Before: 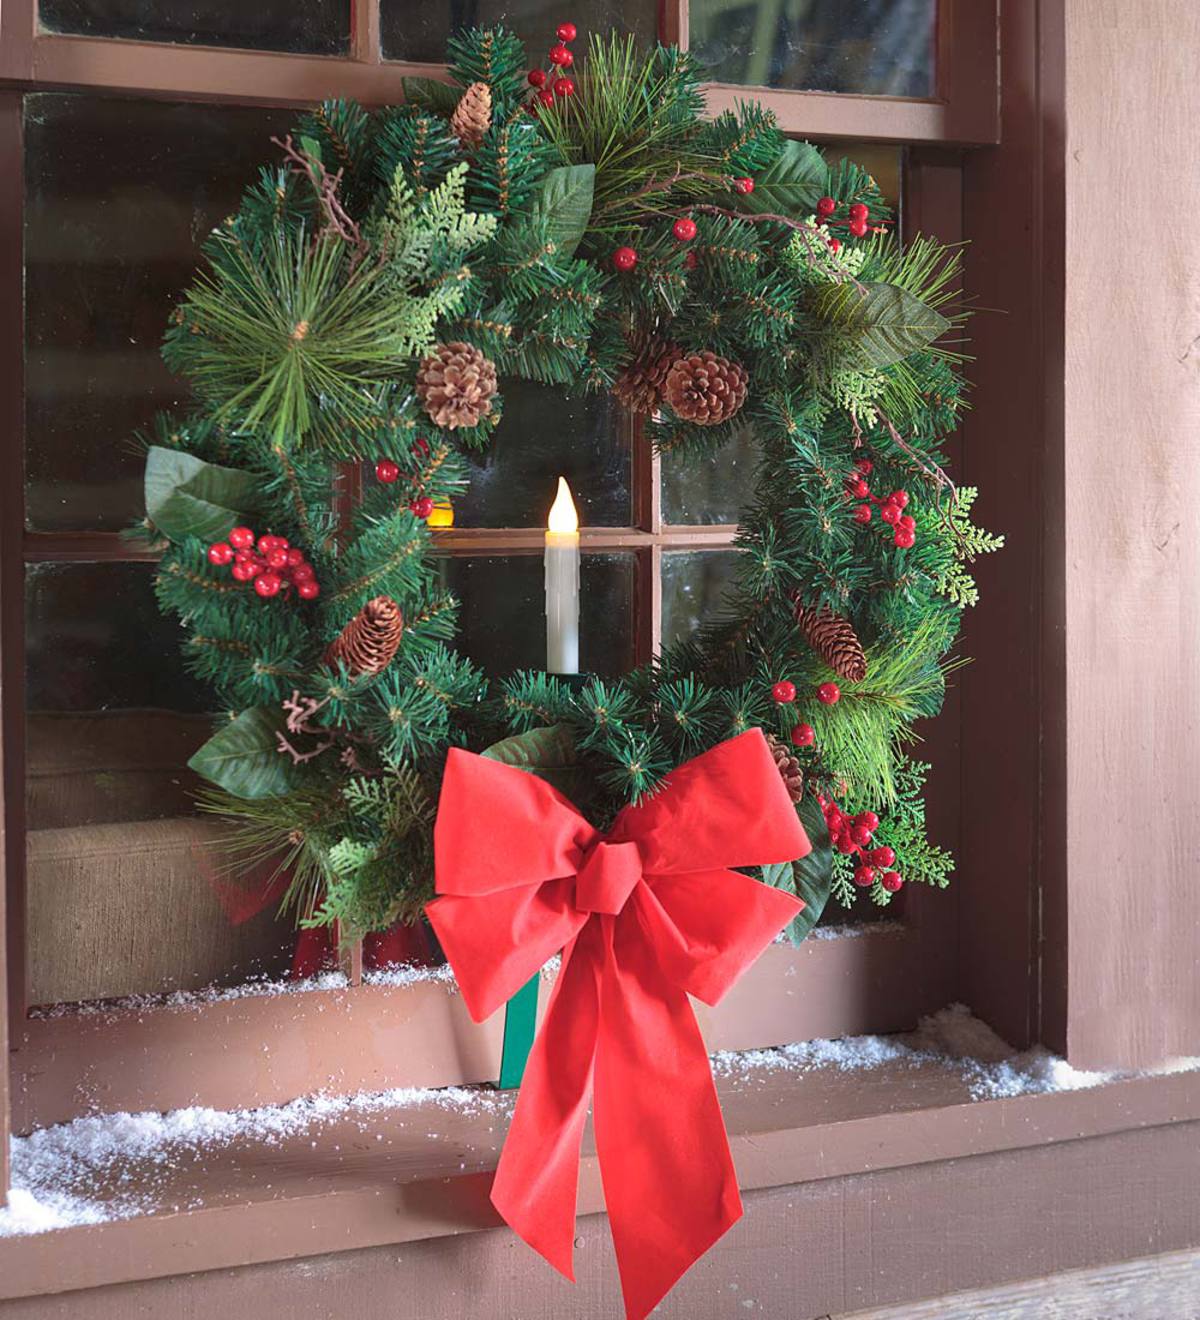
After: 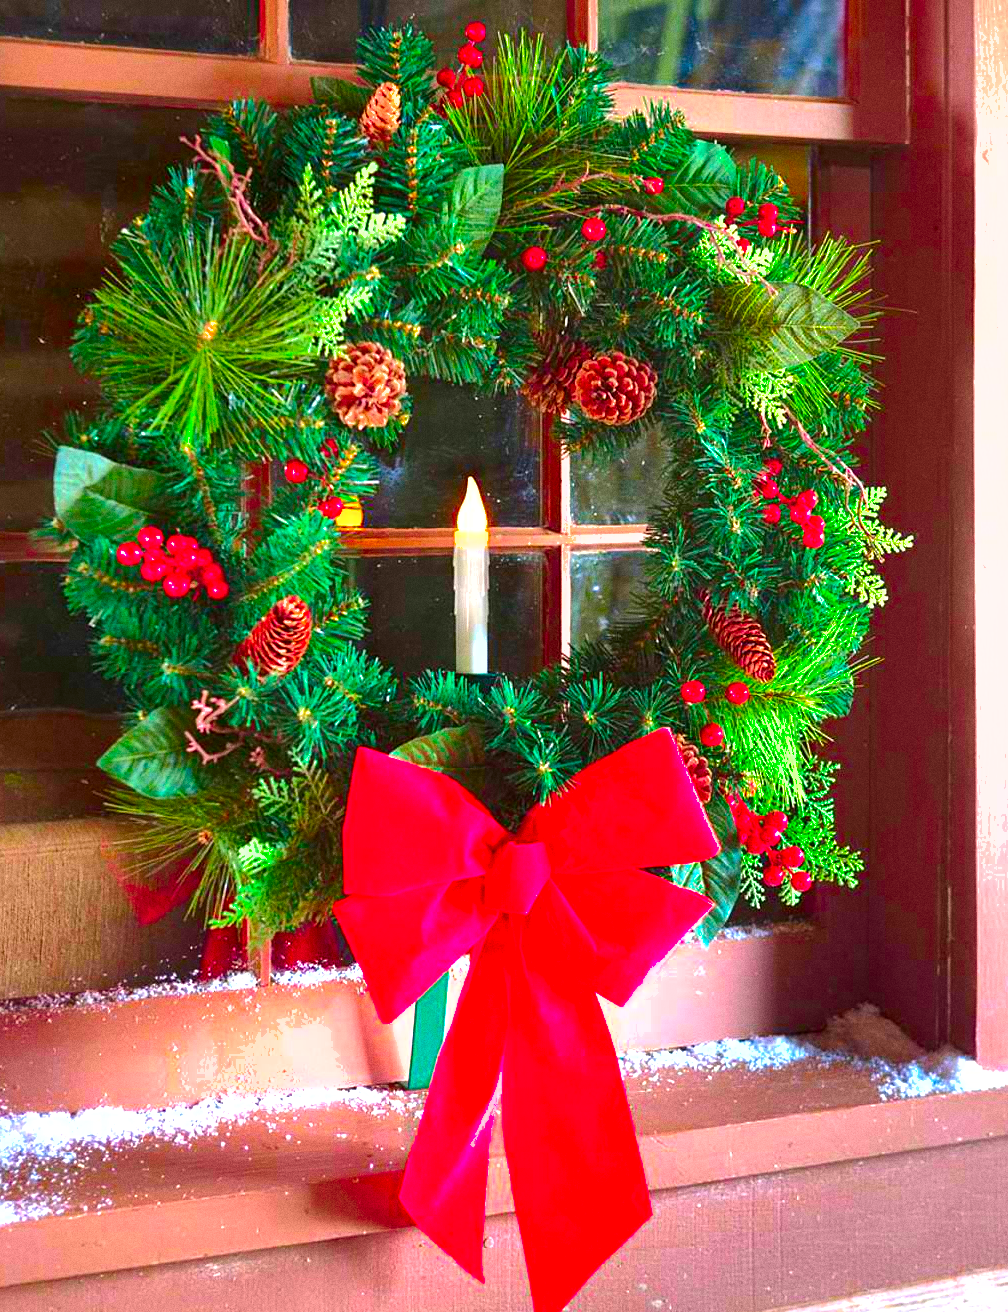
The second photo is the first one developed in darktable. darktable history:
local contrast: mode bilateral grid, contrast 20, coarseness 50, detail 120%, midtone range 0.2
exposure: black level correction 0, exposure 0.7 EV, compensate exposure bias true, compensate highlight preservation false
crop: left 7.598%, right 7.873%
color correction: saturation 2.15
shadows and highlights: shadows 30
grain: coarseness 0.47 ISO
color balance rgb: shadows lift › luminance -20%, power › hue 72.24°, highlights gain › luminance 15%, global offset › hue 171.6°, perceptual saturation grading › highlights -15%, perceptual saturation grading › shadows 25%, global vibrance 30%, contrast 10%
